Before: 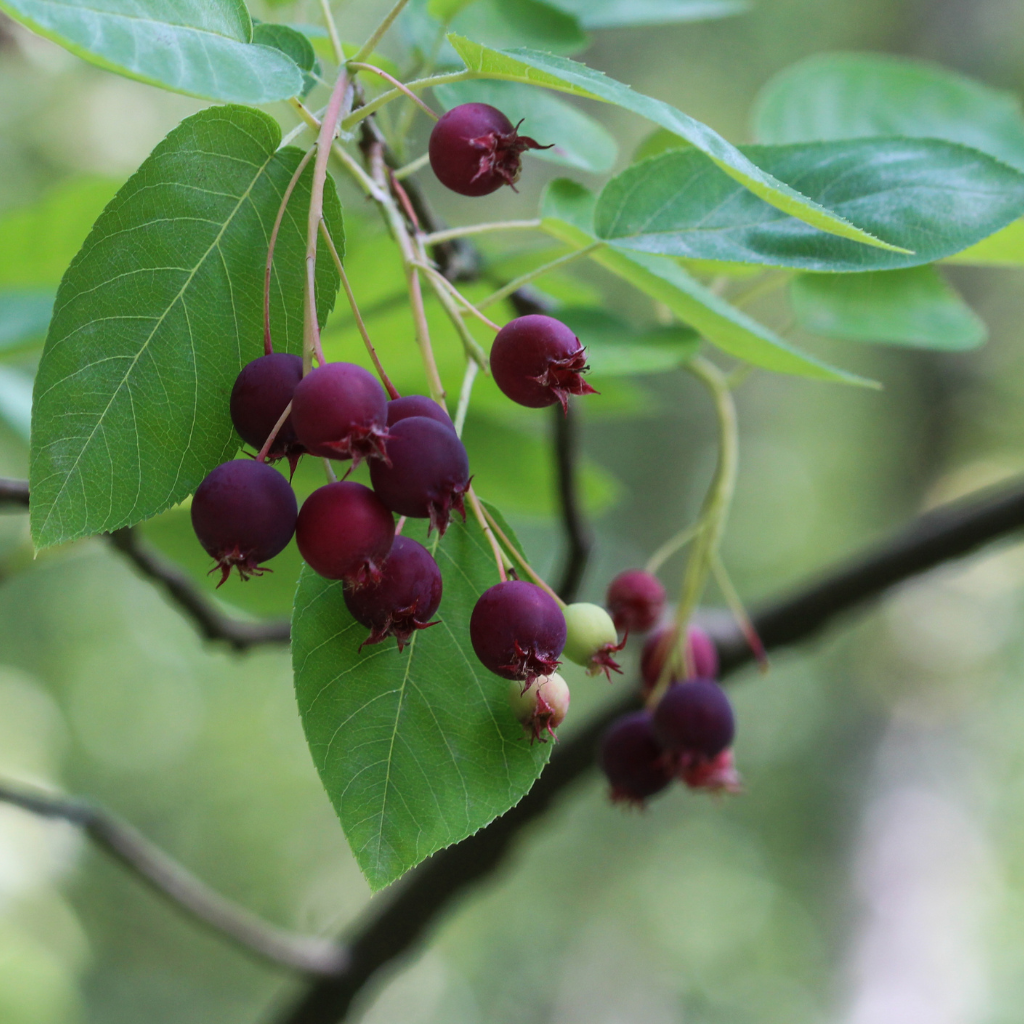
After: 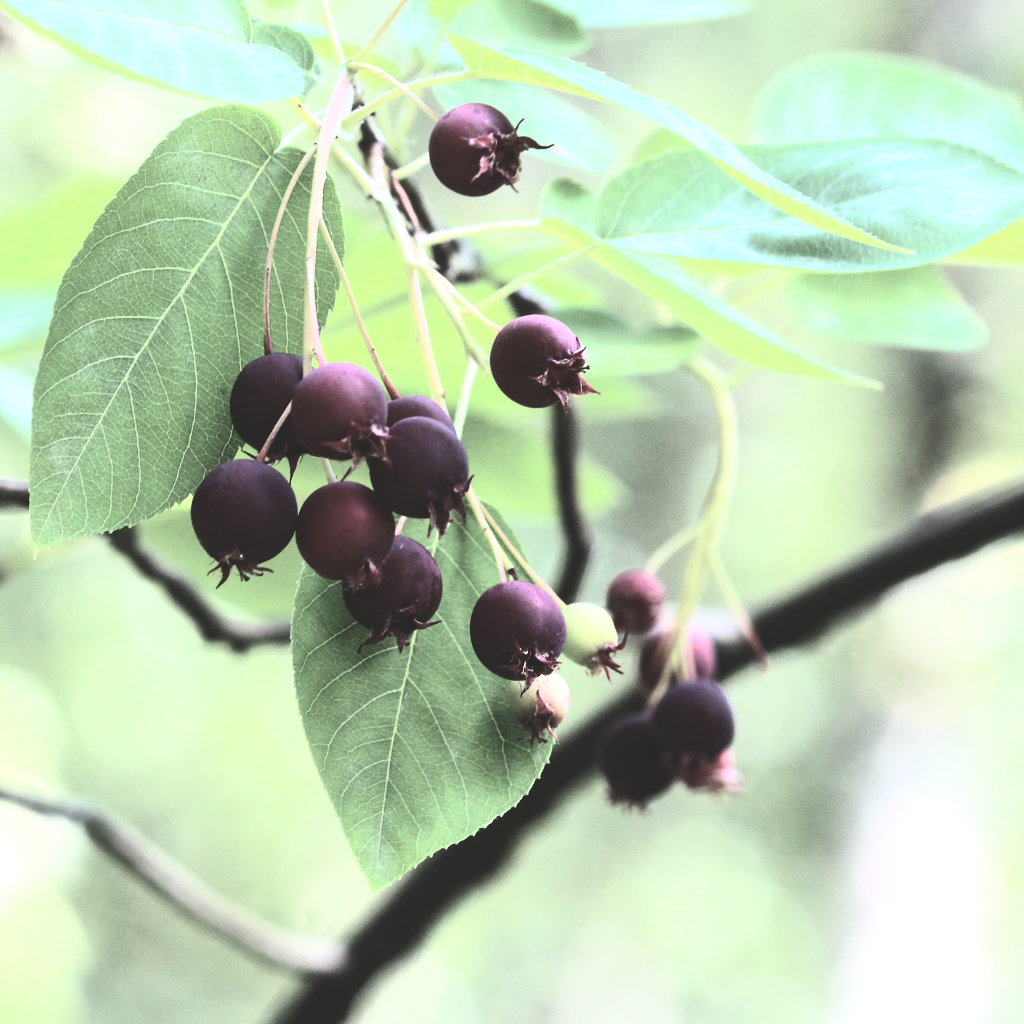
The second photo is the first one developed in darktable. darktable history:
exposure: black level correction -0.087, compensate highlight preservation false
contrast brightness saturation: contrast 0.5, saturation -0.1
tone equalizer: -8 EV -1.08 EV, -7 EV -1.01 EV, -6 EV -0.867 EV, -5 EV -0.578 EV, -3 EV 0.578 EV, -2 EV 0.867 EV, -1 EV 1.01 EV, +0 EV 1.08 EV, edges refinement/feathering 500, mask exposure compensation -1.57 EV, preserve details no
